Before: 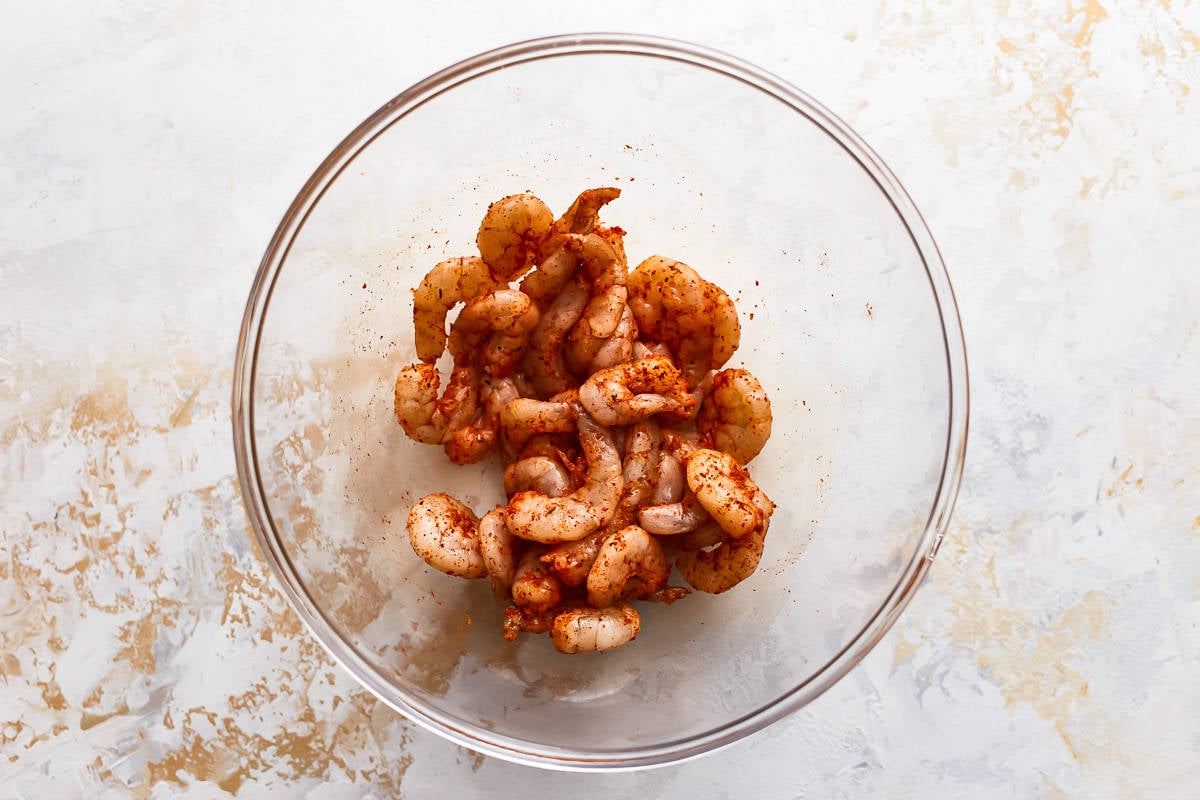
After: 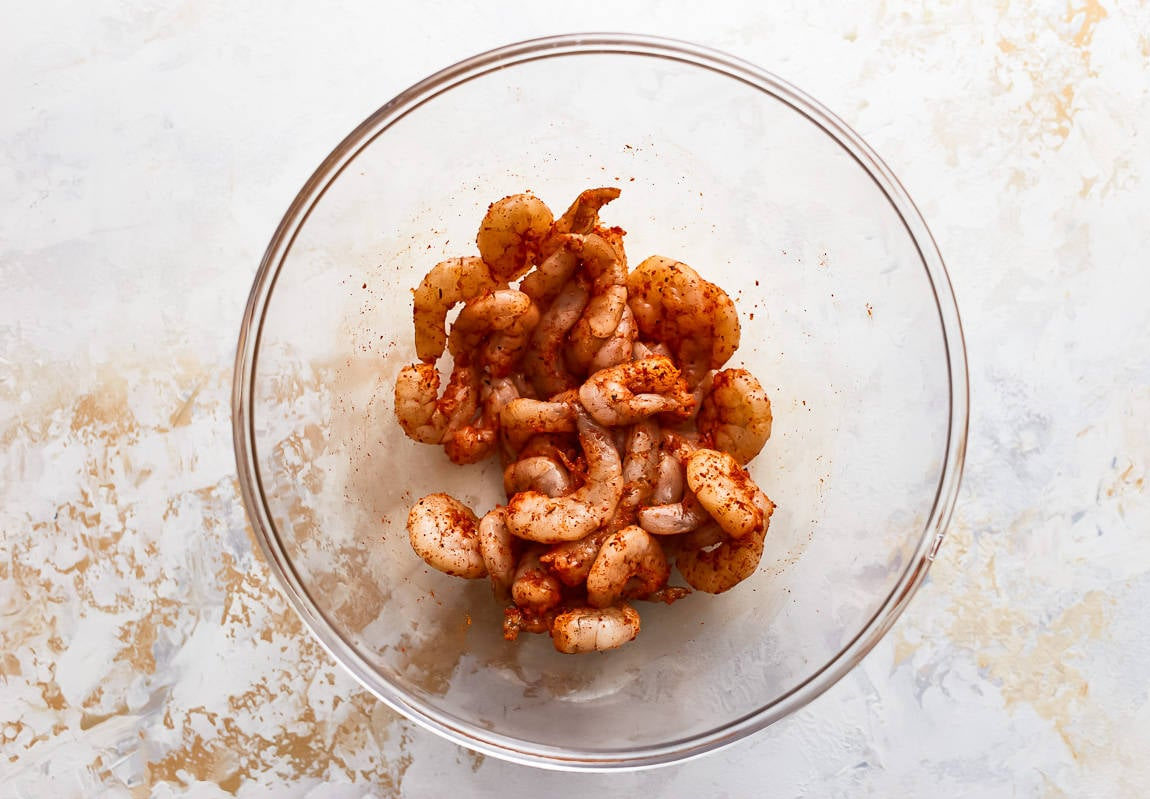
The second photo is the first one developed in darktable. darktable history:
crop: right 4.126%, bottom 0.031%
